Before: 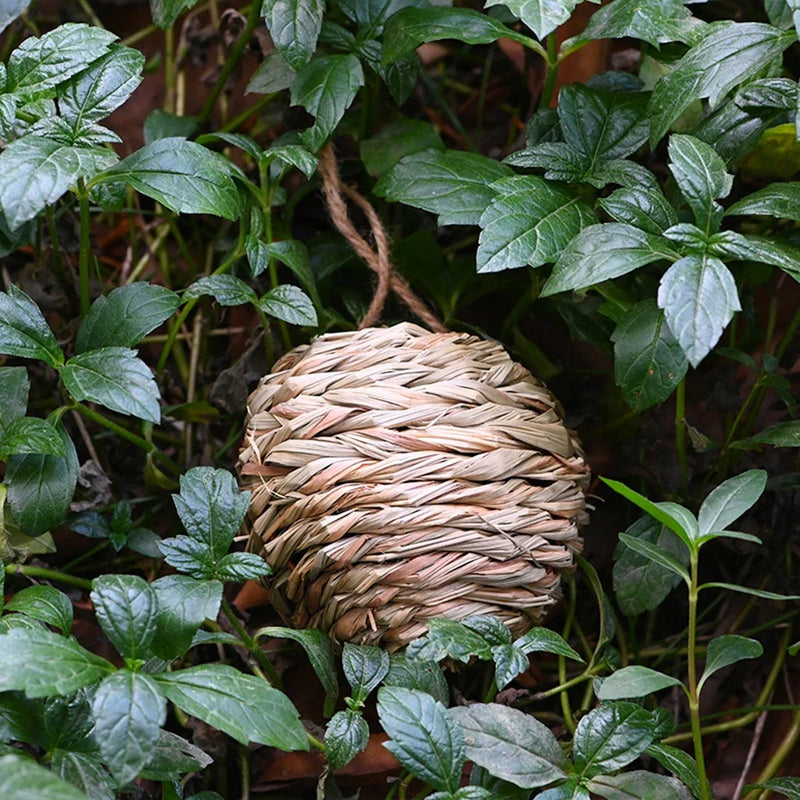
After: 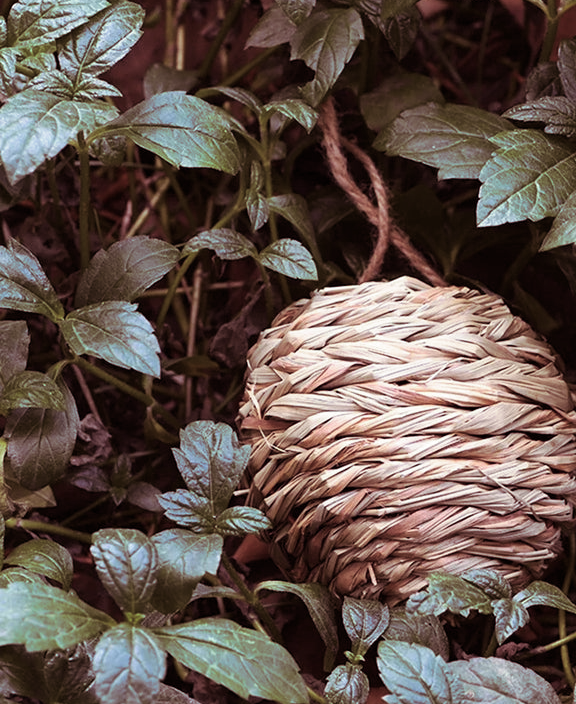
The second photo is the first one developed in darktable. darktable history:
crop: top 5.803%, right 27.864%, bottom 5.804%
split-toning: on, module defaults
